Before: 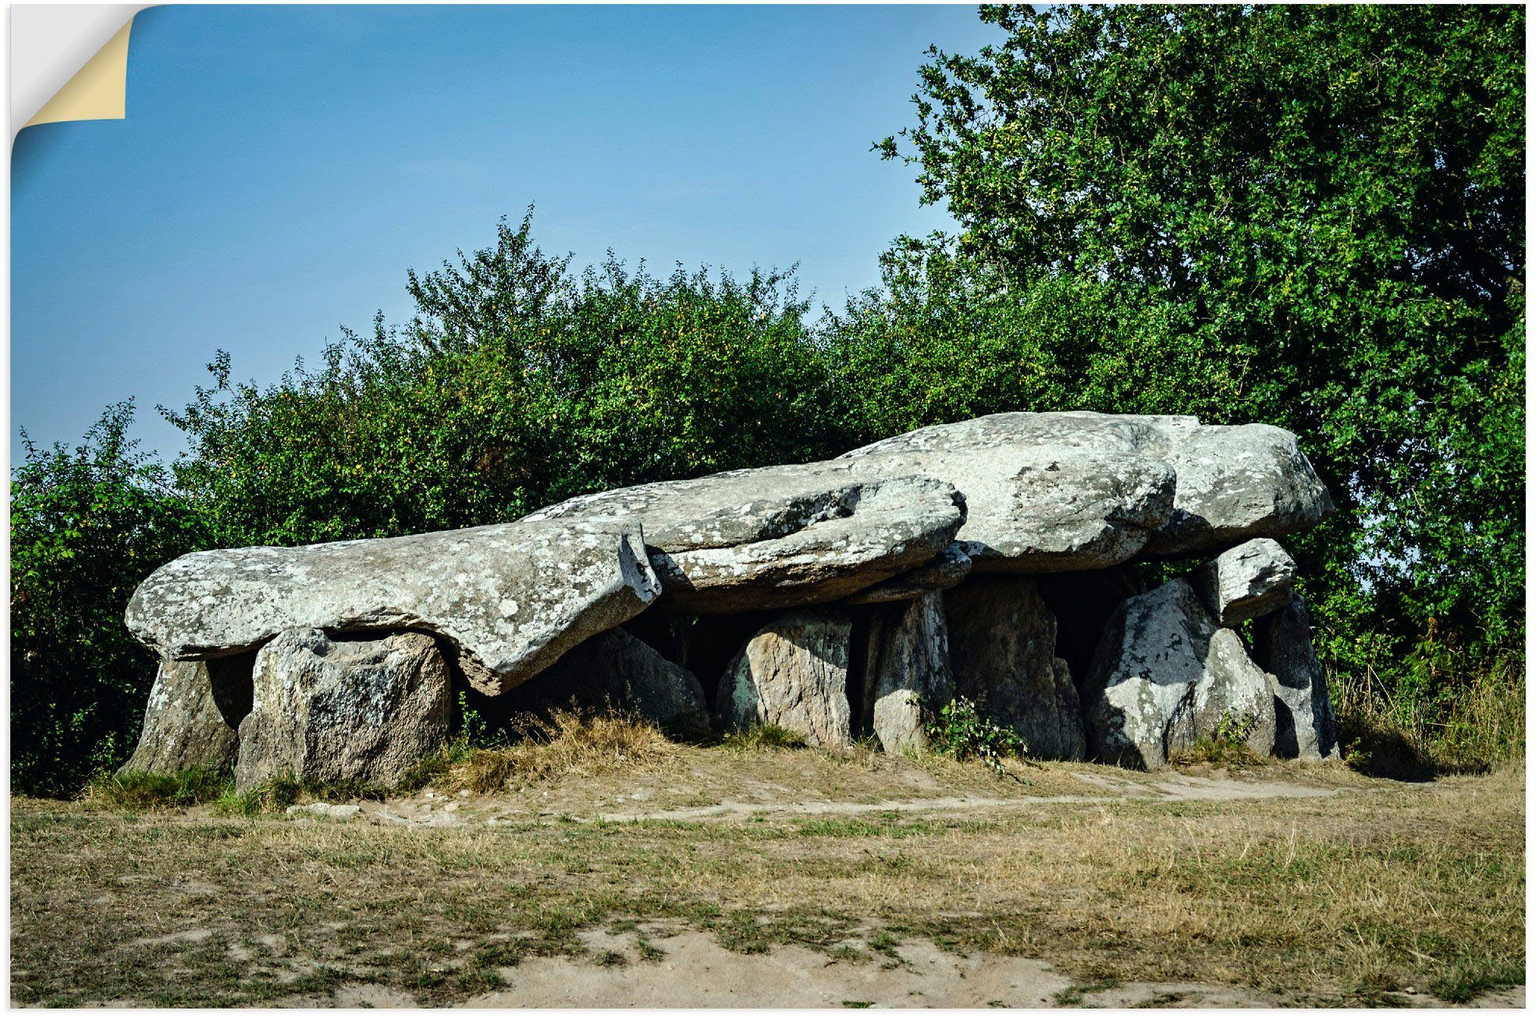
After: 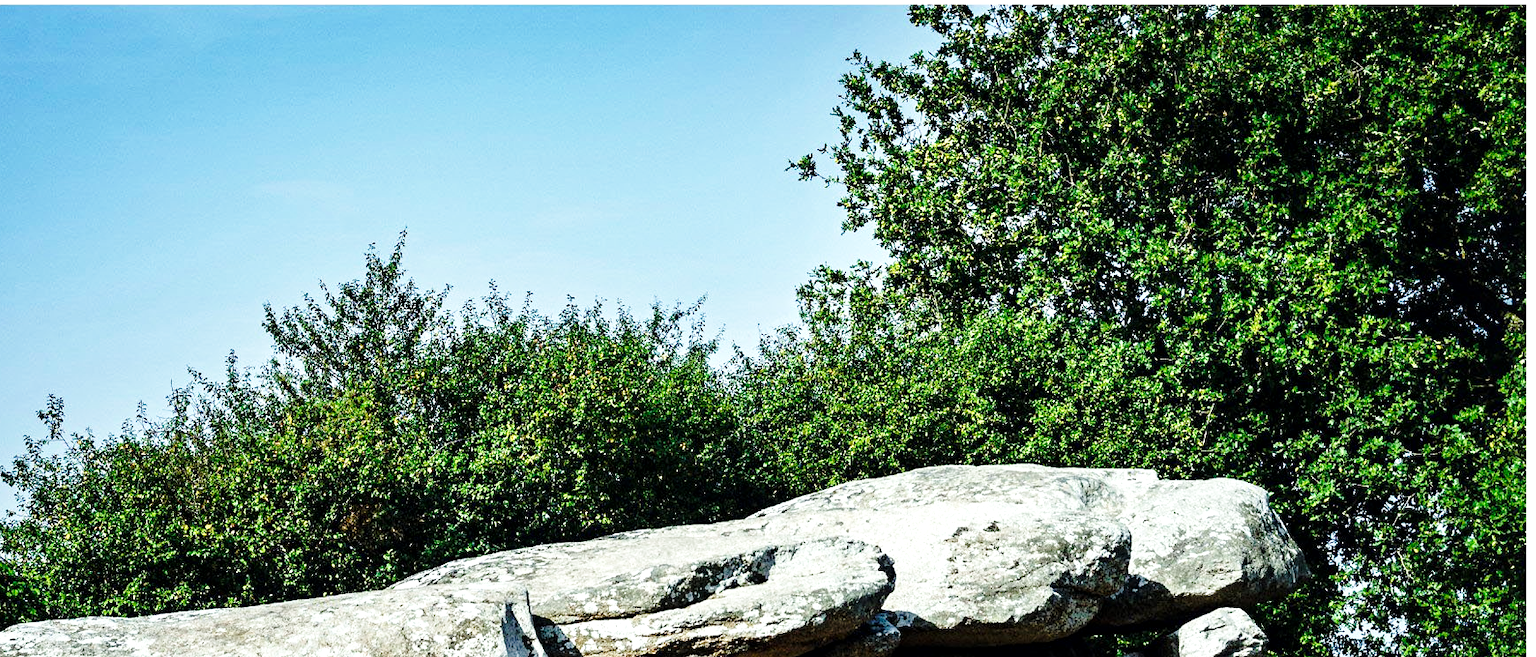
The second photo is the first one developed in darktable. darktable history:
local contrast: highlights 106%, shadows 101%, detail 119%, midtone range 0.2
crop and rotate: left 11.391%, bottom 42.744%
base curve: curves: ch0 [(0, 0) (0.028, 0.03) (0.121, 0.232) (0.46, 0.748) (0.859, 0.968) (1, 1)], preserve colors none
